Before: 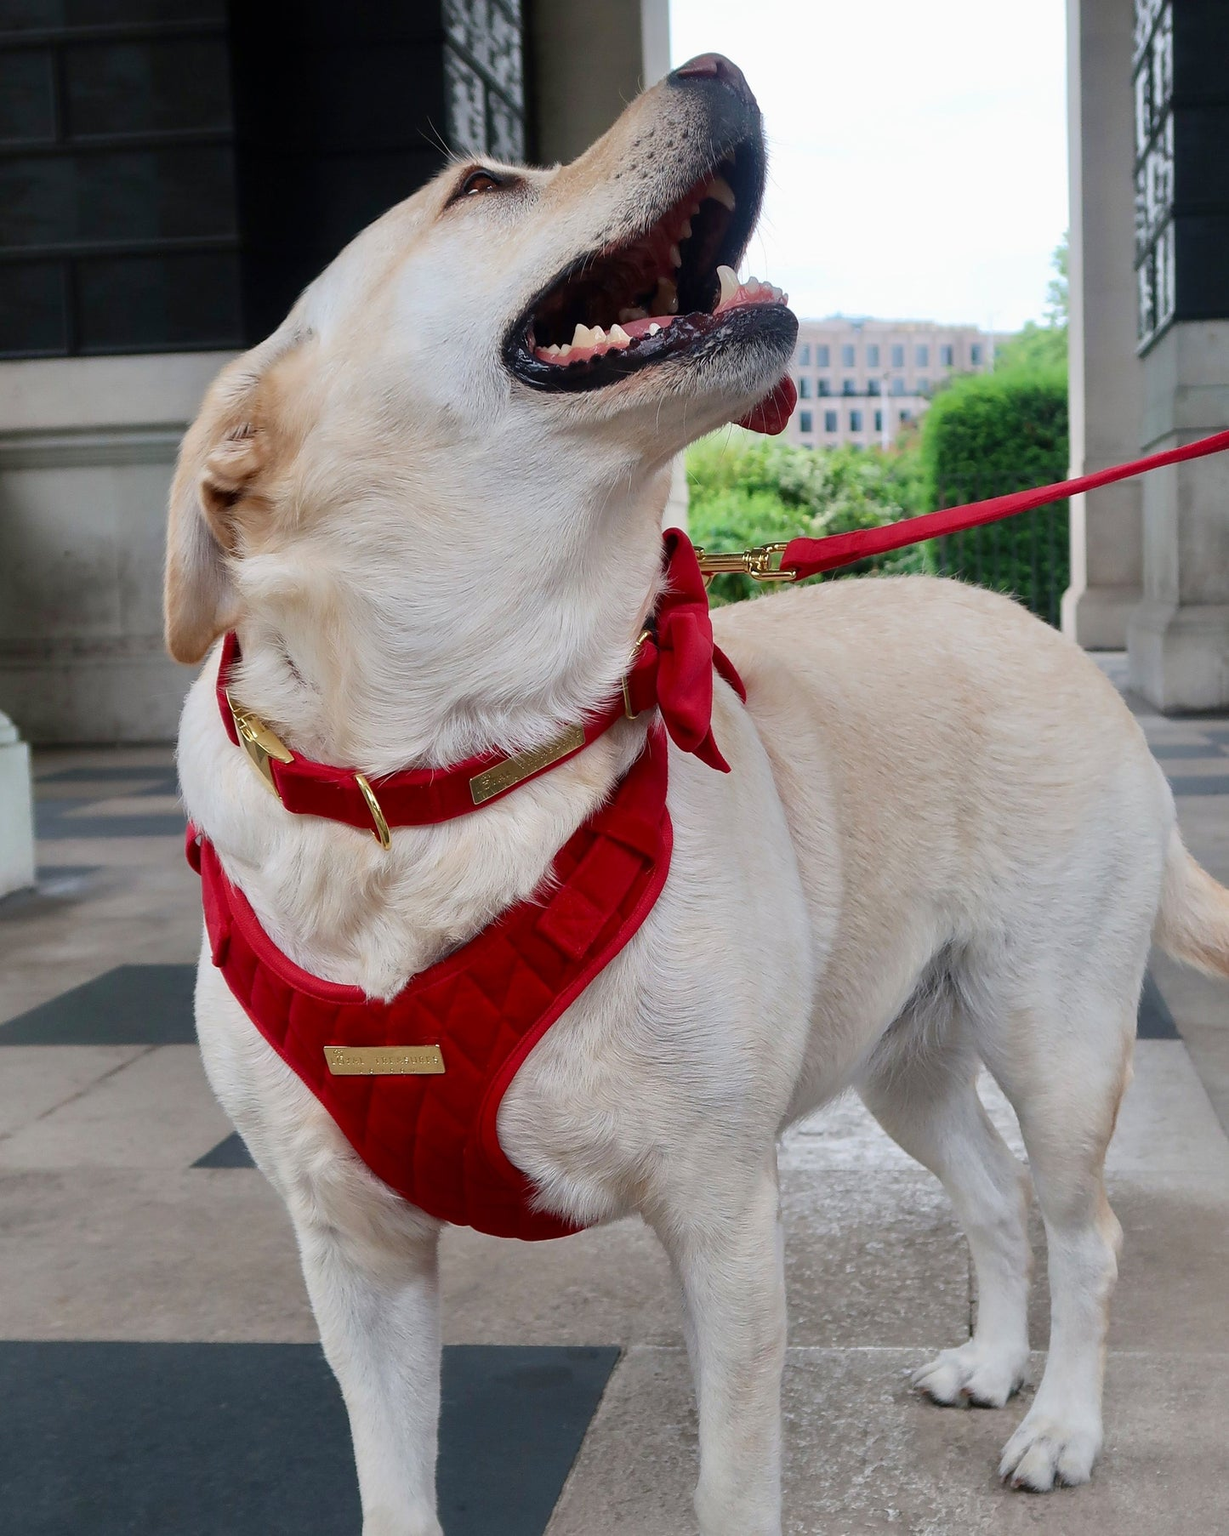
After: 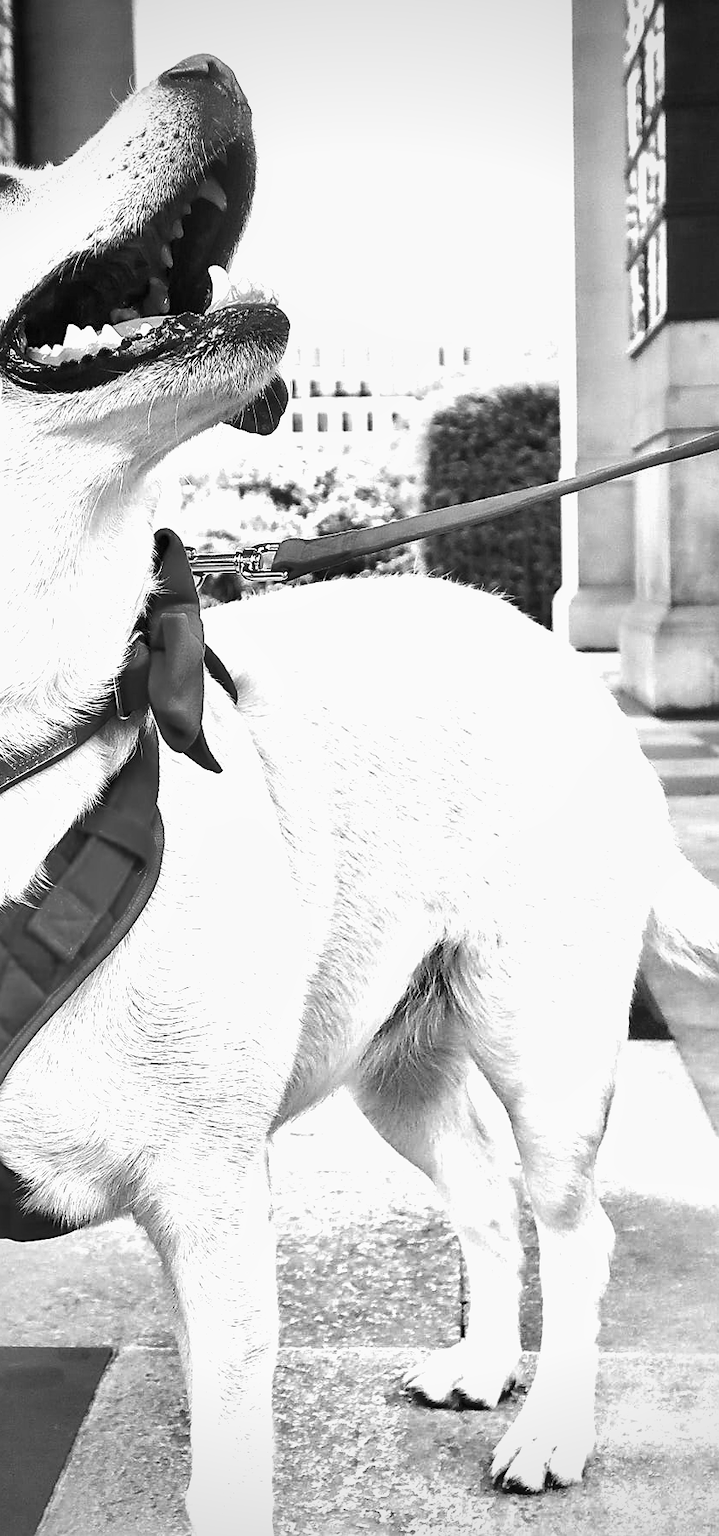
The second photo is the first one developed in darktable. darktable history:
exposure: black level correction 0, exposure 1.3 EV, compensate exposure bias true, compensate highlight preservation false
crop: left 41.402%
vignetting: unbound false
shadows and highlights: low approximation 0.01, soften with gaussian
white balance: emerald 1
sharpen: on, module defaults
monochrome: a 32, b 64, size 2.3
tone equalizer: -8 EV -0.417 EV, -7 EV -0.389 EV, -6 EV -0.333 EV, -5 EV -0.222 EV, -3 EV 0.222 EV, -2 EV 0.333 EV, -1 EV 0.389 EV, +0 EV 0.417 EV, edges refinement/feathering 500, mask exposure compensation -1.57 EV, preserve details no
